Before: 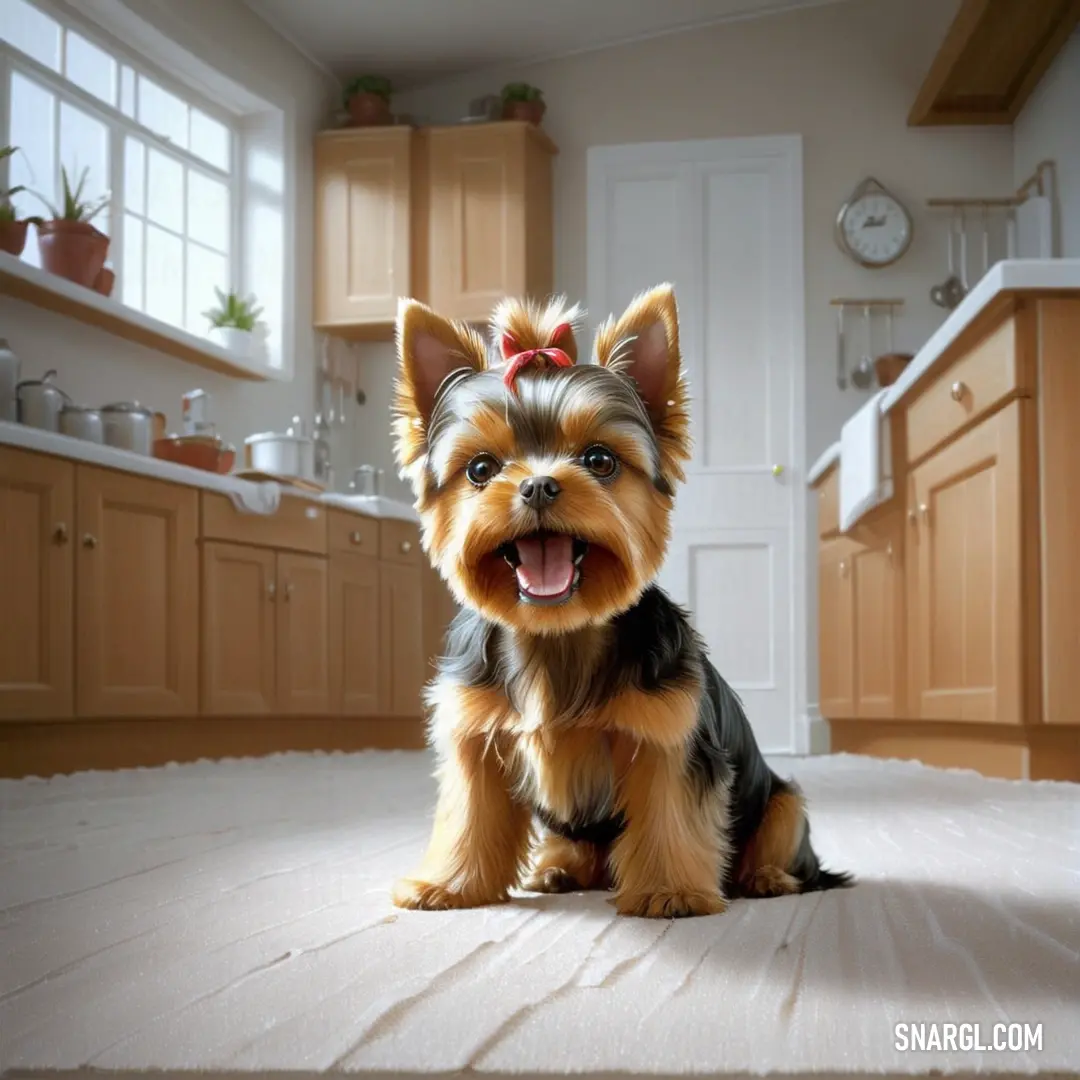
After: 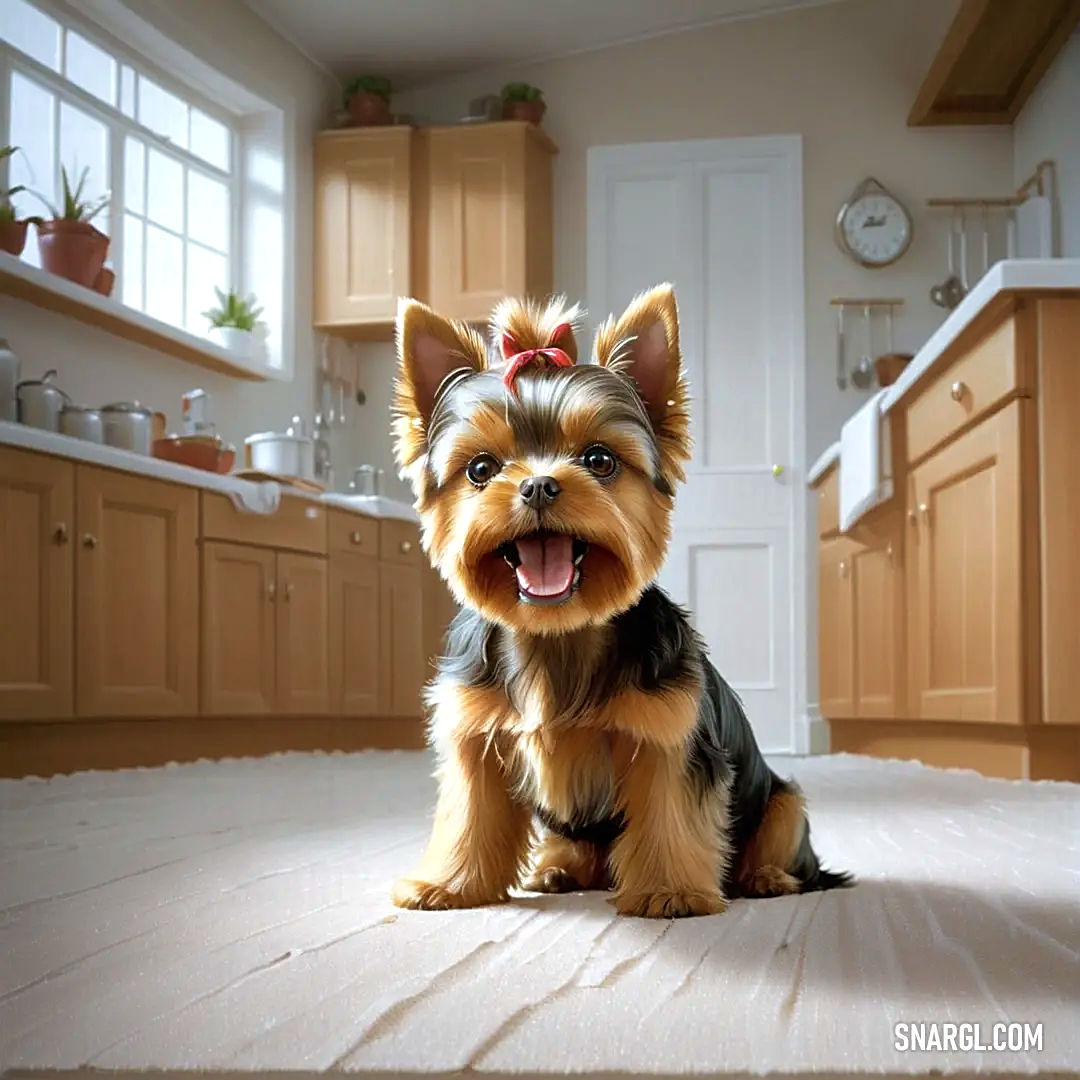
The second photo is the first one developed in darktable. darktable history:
velvia: on, module defaults
sharpen: on, module defaults
shadows and highlights: radius 169.13, shadows 27.61, white point adjustment 3.11, highlights -68.44, soften with gaussian
